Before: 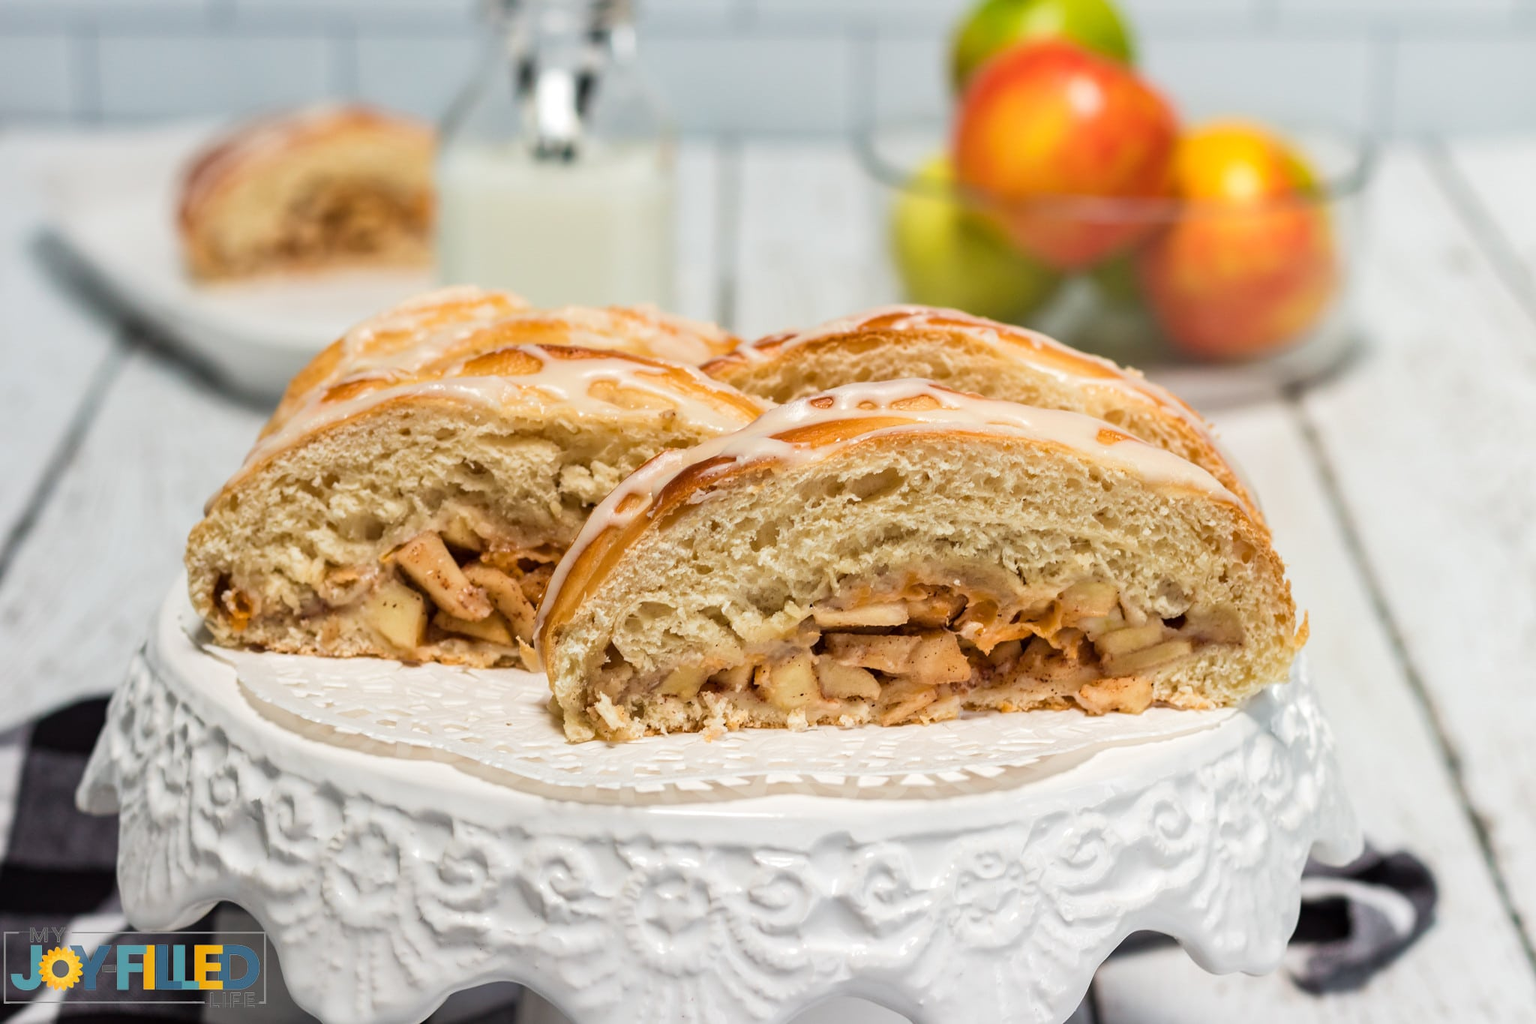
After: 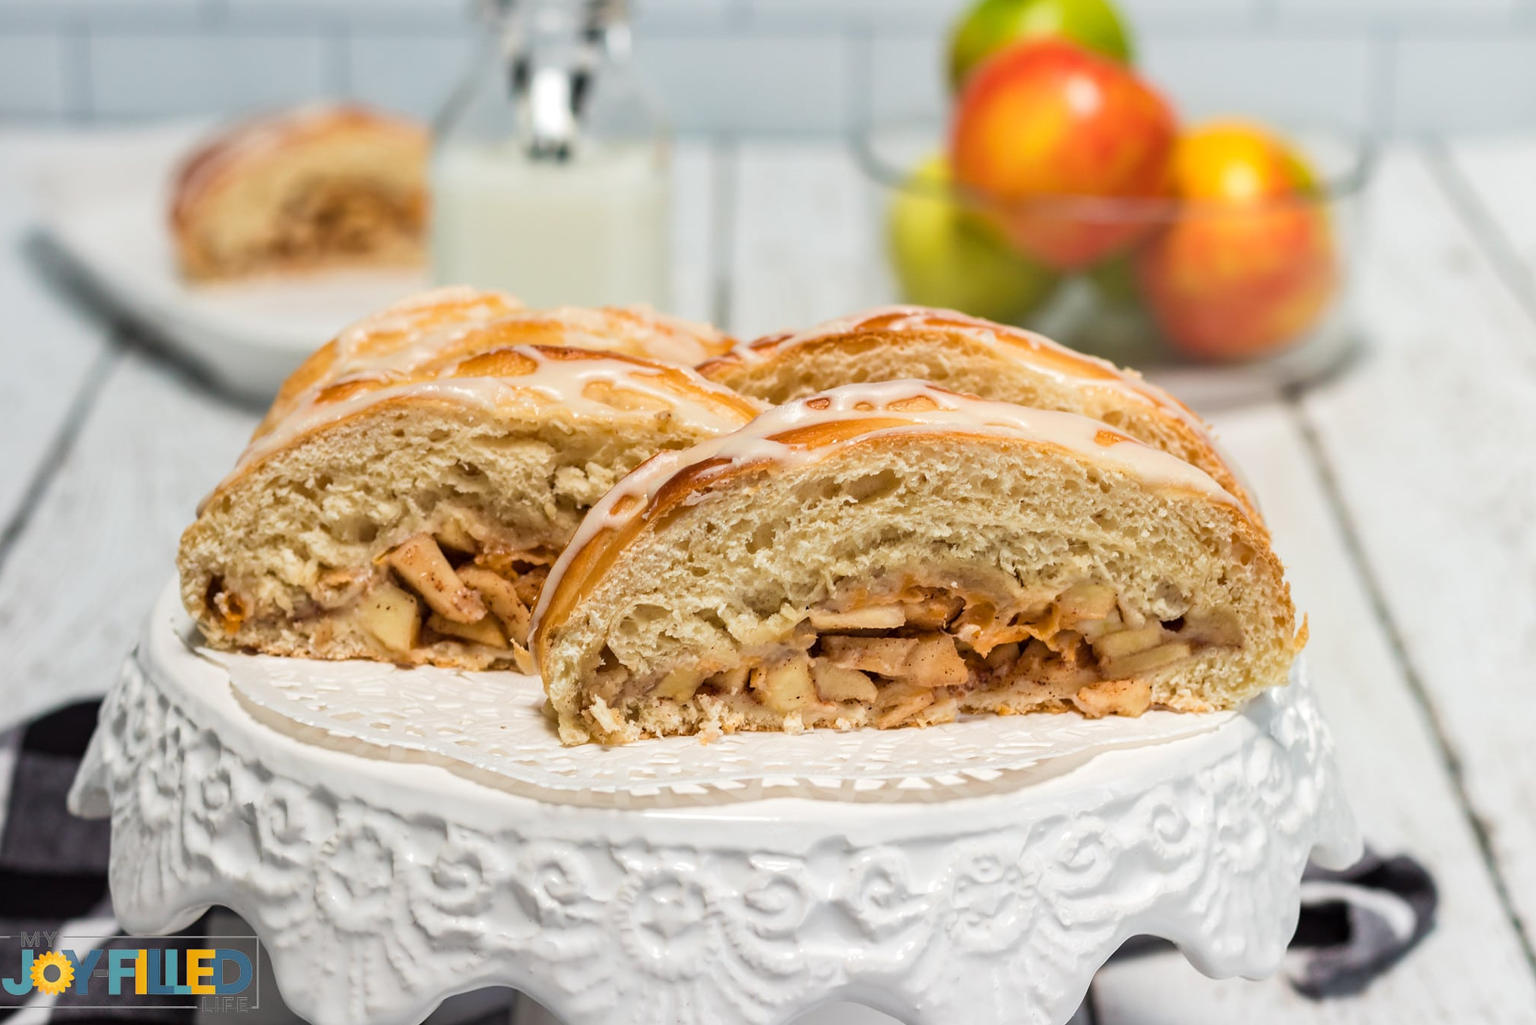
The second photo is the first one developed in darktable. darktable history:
crop and rotate: left 0.614%, top 0.179%, bottom 0.309%
